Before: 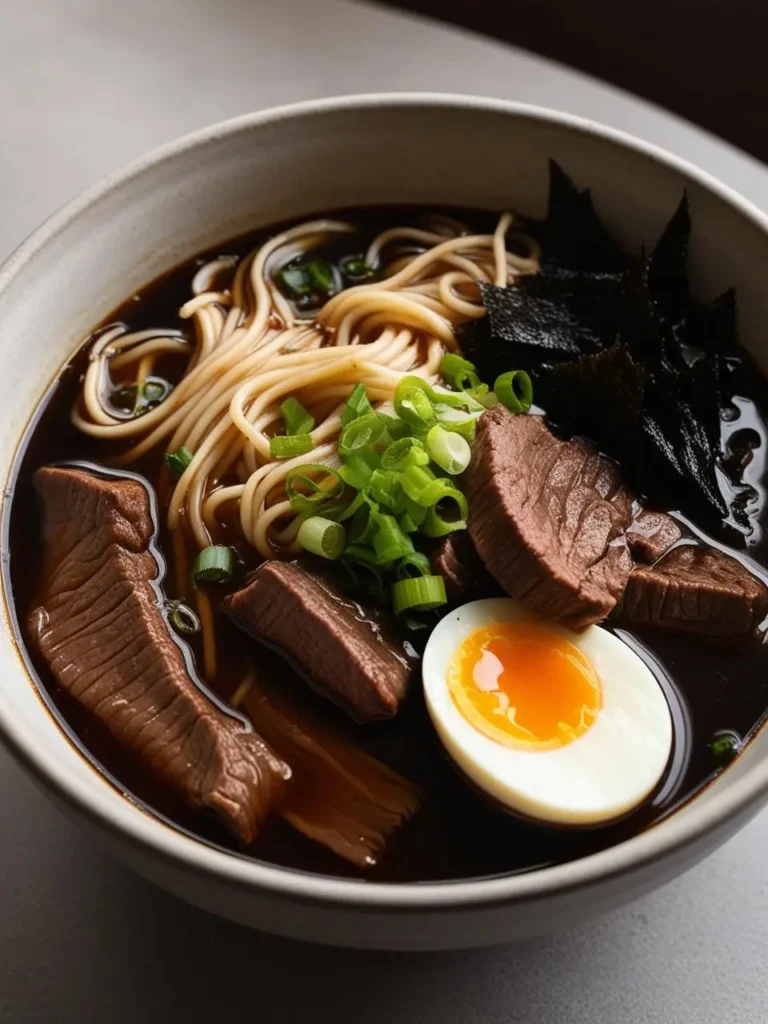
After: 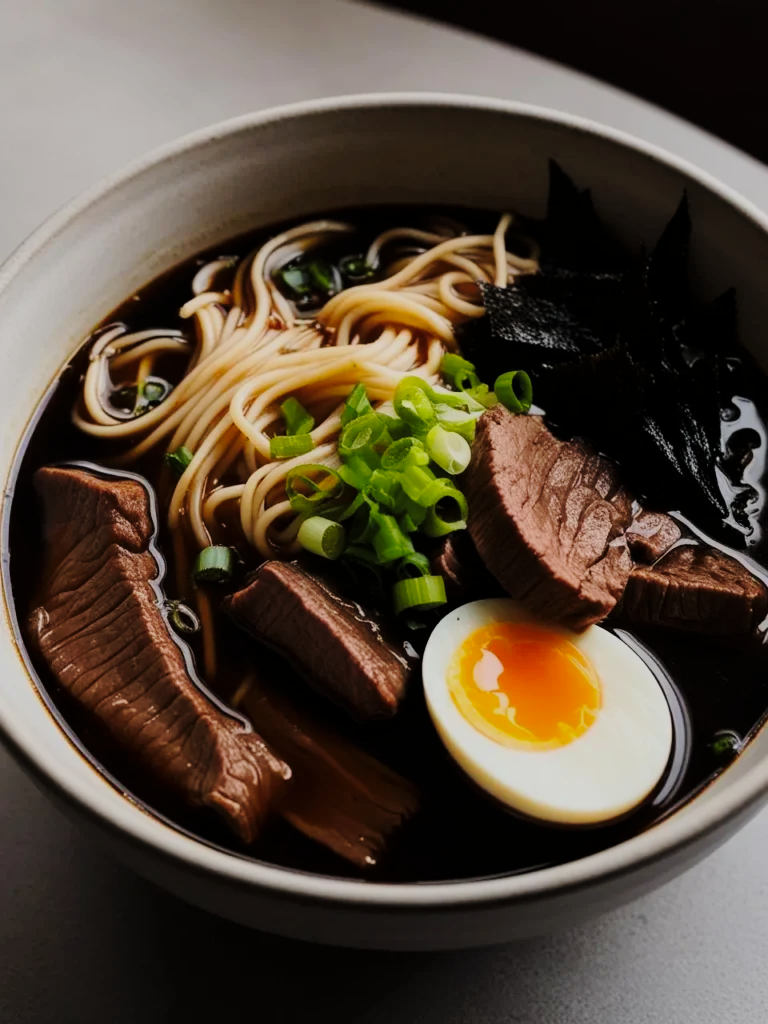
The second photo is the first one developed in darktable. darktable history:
filmic rgb: black relative exposure -7.98 EV, white relative exposure 4.03 EV, hardness 4.12, color science v6 (2022)
tone curve: curves: ch0 [(0, 0) (0.003, 0.002) (0.011, 0.009) (0.025, 0.02) (0.044, 0.034) (0.069, 0.046) (0.1, 0.062) (0.136, 0.083) (0.177, 0.119) (0.224, 0.162) (0.277, 0.216) (0.335, 0.282) (0.399, 0.365) (0.468, 0.457) (0.543, 0.541) (0.623, 0.624) (0.709, 0.713) (0.801, 0.797) (0.898, 0.889) (1, 1)], preserve colors none
